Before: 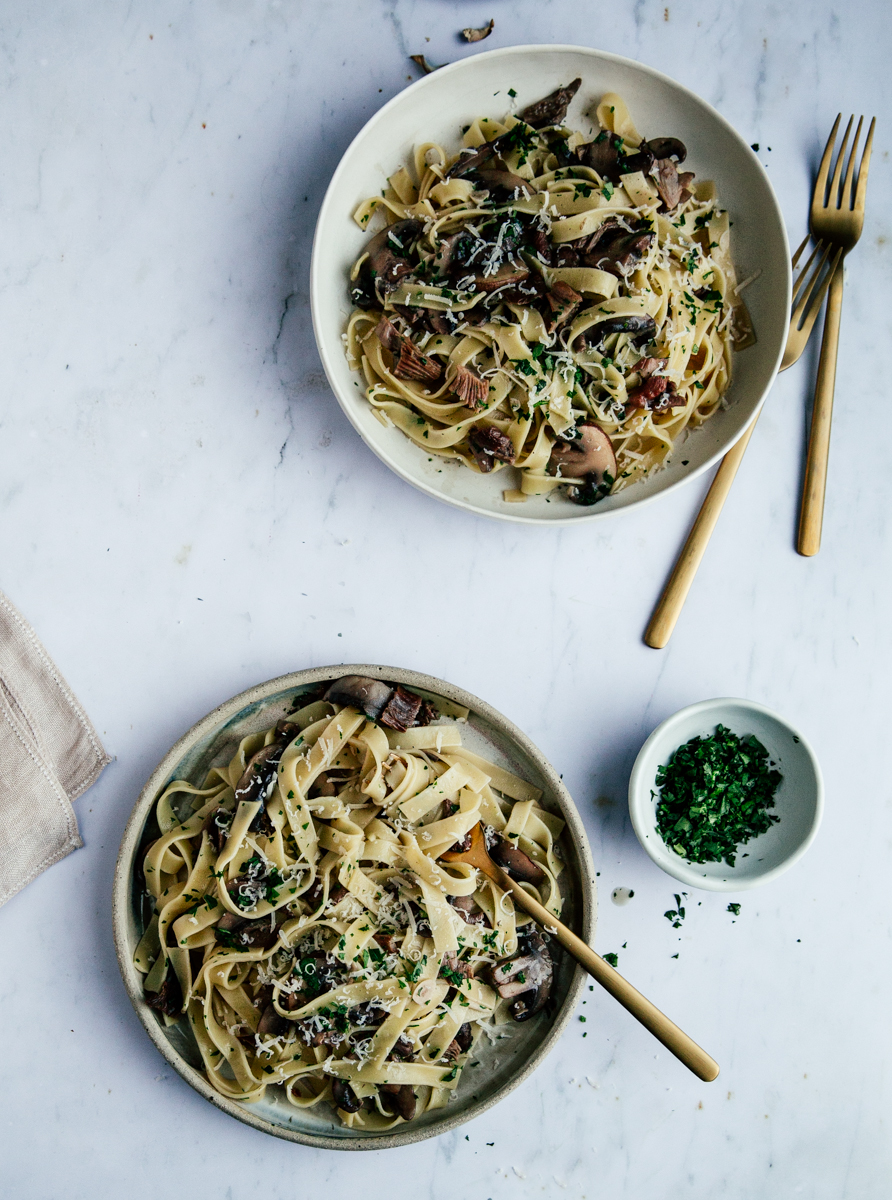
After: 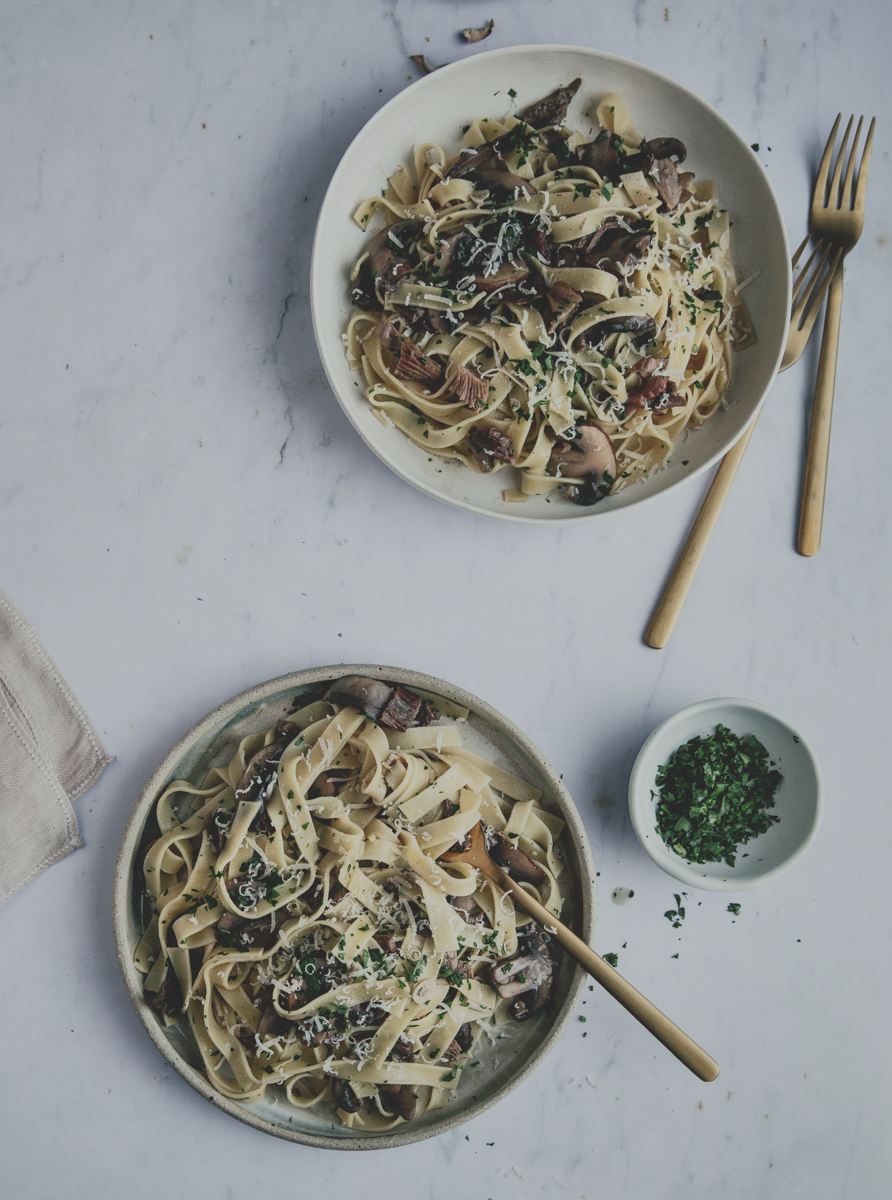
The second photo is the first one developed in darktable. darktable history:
contrast brightness saturation: contrast -0.26, saturation -0.43
shadows and highlights: shadows 40, highlights -60
base curve: curves: ch0 [(0, 0) (0.257, 0.25) (0.482, 0.586) (0.757, 0.871) (1, 1)]
